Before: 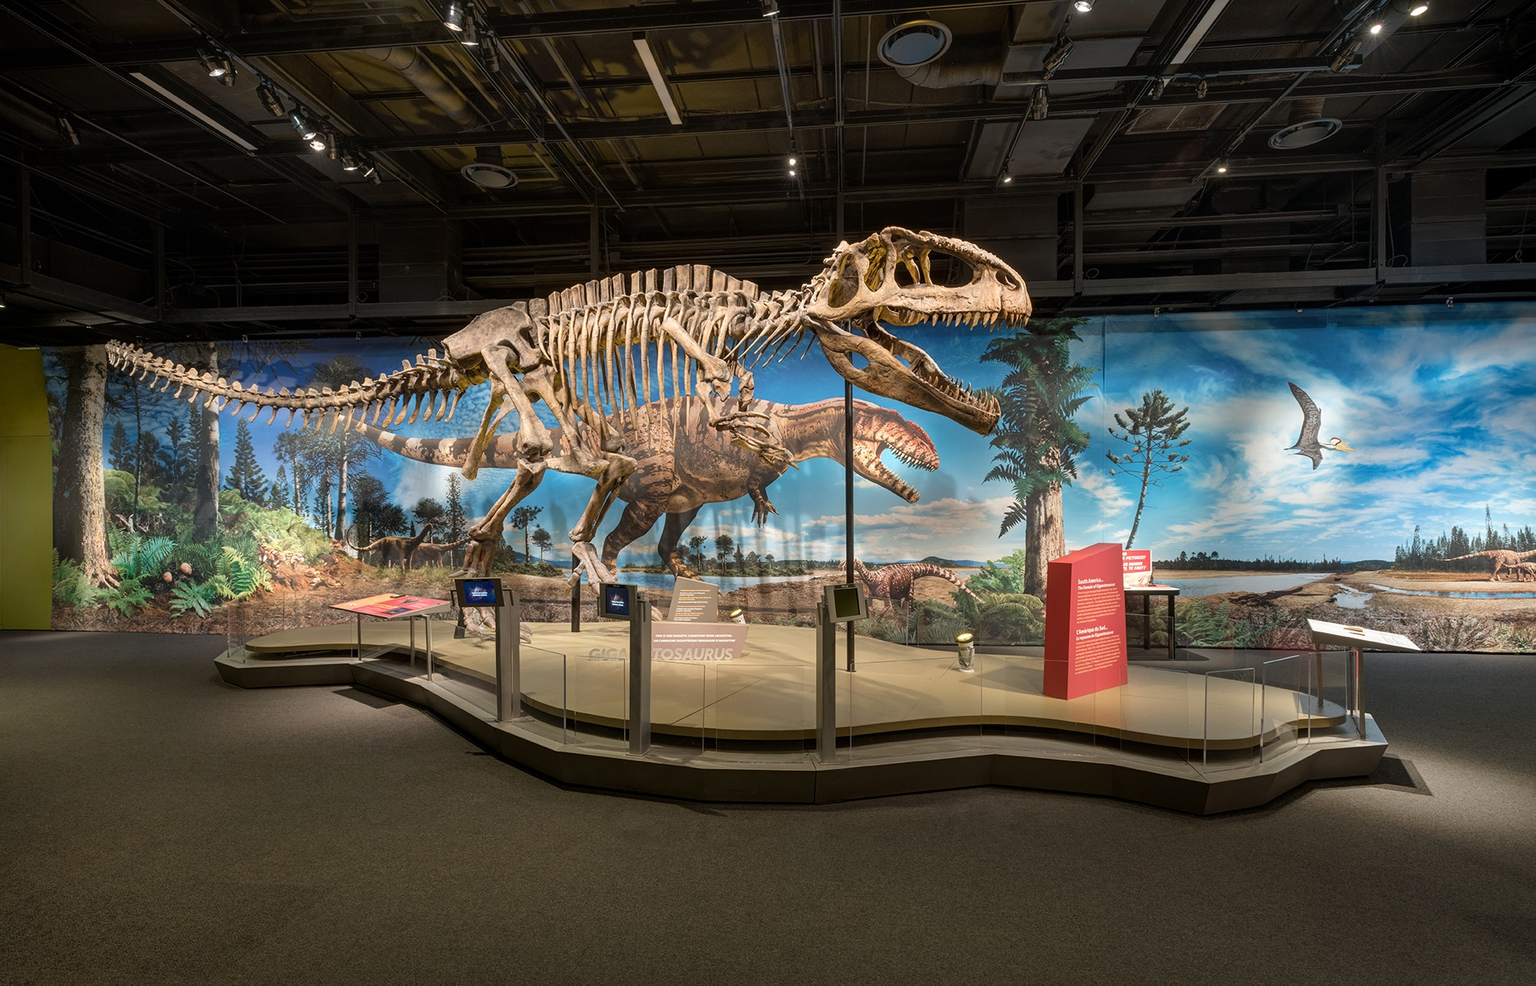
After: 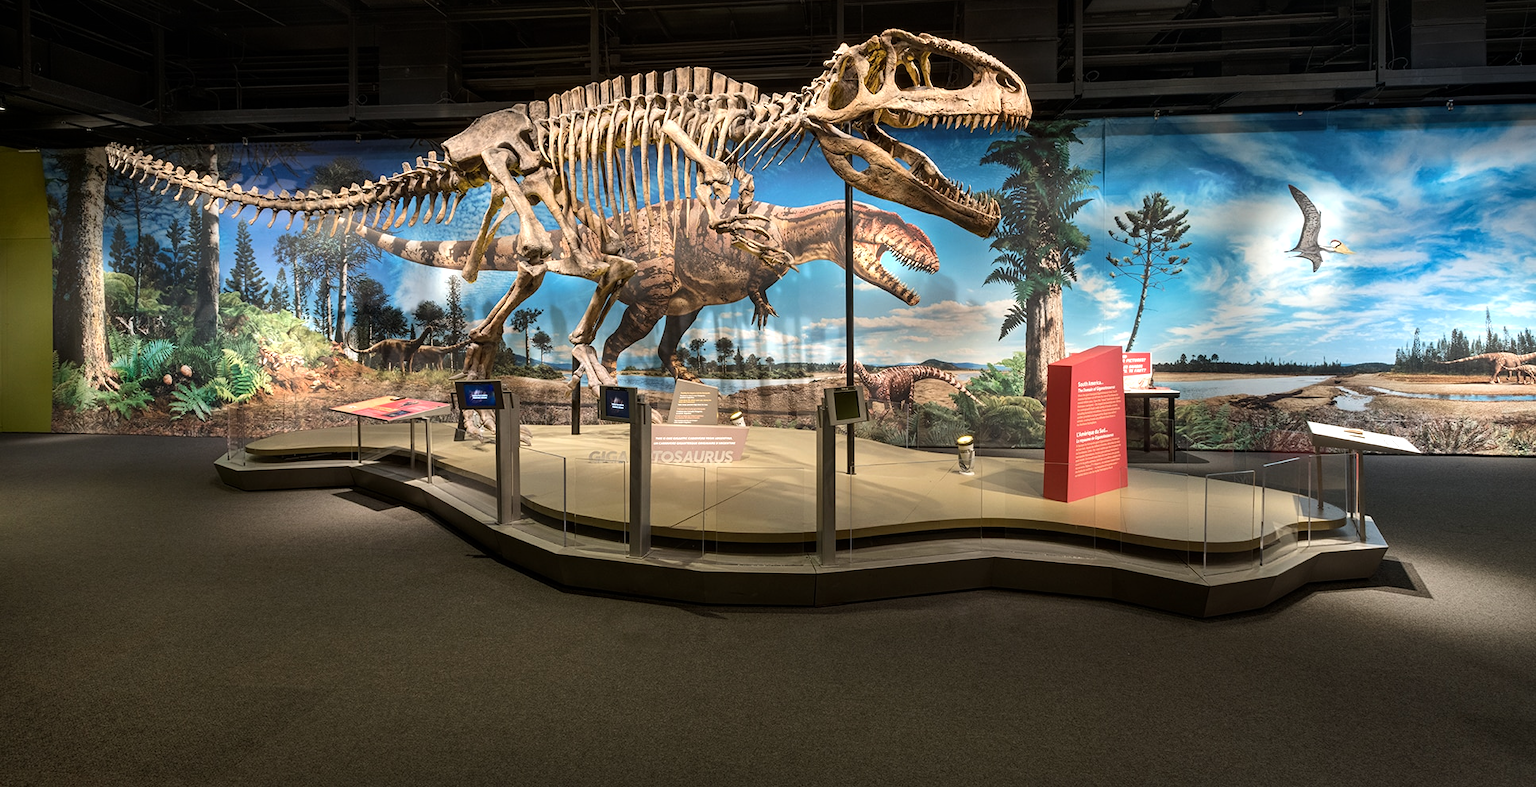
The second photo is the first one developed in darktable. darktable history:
tone equalizer: -8 EV -0.441 EV, -7 EV -0.371 EV, -6 EV -0.299 EV, -5 EV -0.232 EV, -3 EV 0.232 EV, -2 EV 0.324 EV, -1 EV 0.366 EV, +0 EV 0.417 EV, edges refinement/feathering 500, mask exposure compensation -1.57 EV, preserve details no
crop and rotate: top 20.053%
